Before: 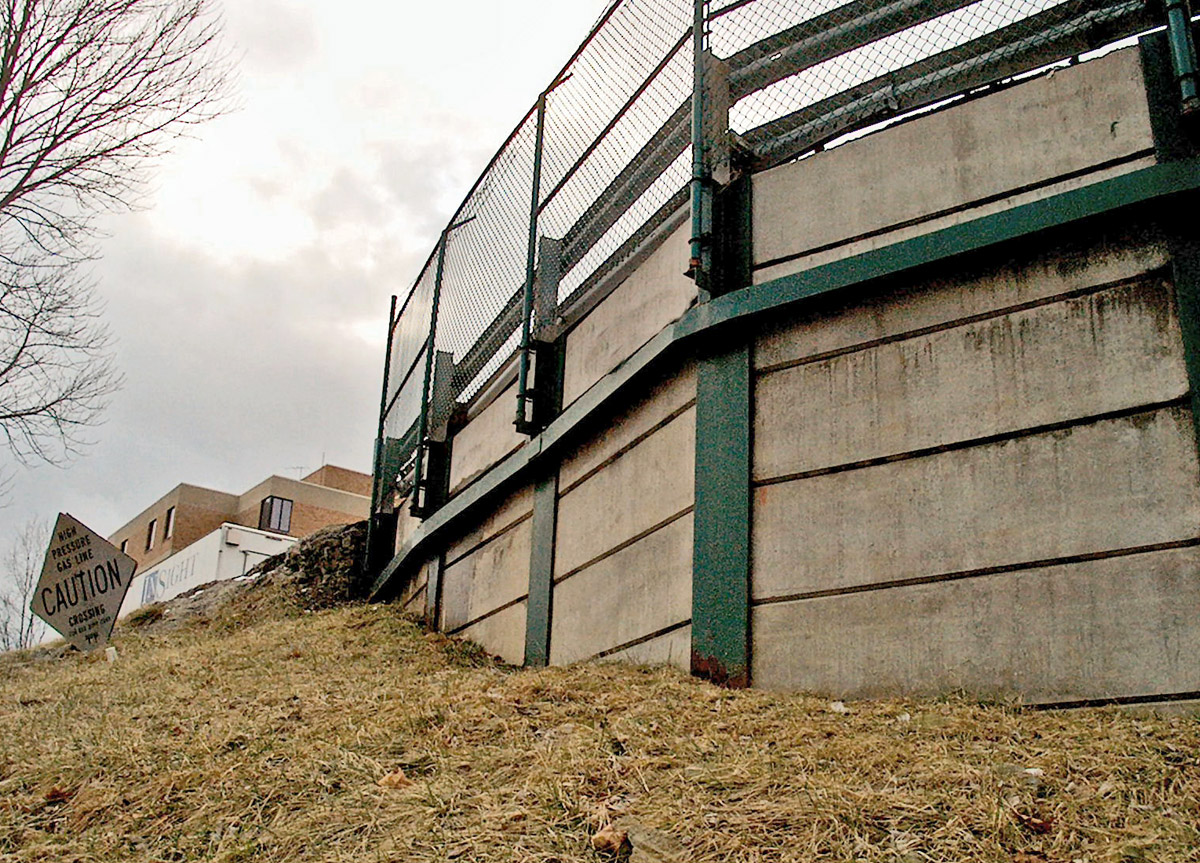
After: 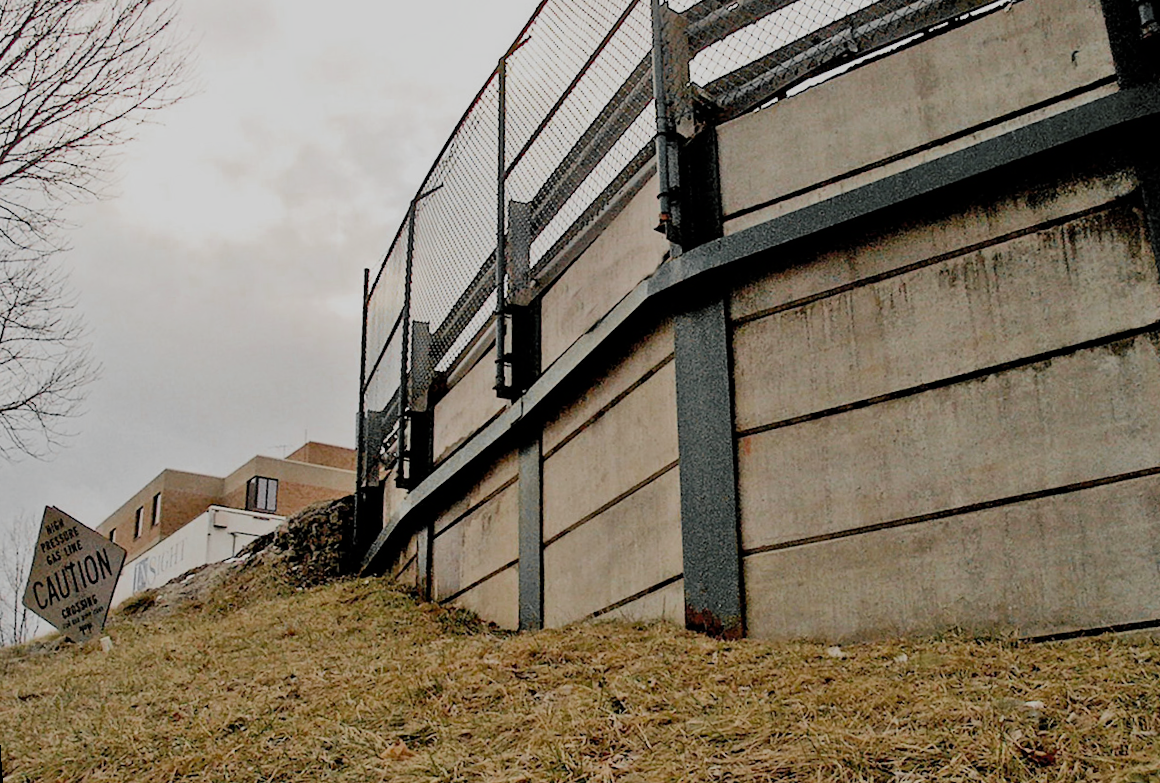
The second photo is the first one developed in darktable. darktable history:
rotate and perspective: rotation -3.52°, crop left 0.036, crop right 0.964, crop top 0.081, crop bottom 0.919
filmic rgb: black relative exposure -7.32 EV, white relative exposure 5.09 EV, hardness 3.2
color zones: curves: ch0 [(0.004, 0.388) (0.125, 0.392) (0.25, 0.404) (0.375, 0.5) (0.5, 0.5) (0.625, 0.5) (0.75, 0.5) (0.875, 0.5)]; ch1 [(0, 0.5) (0.125, 0.5) (0.25, 0.5) (0.375, 0.124) (0.524, 0.124) (0.645, 0.128) (0.789, 0.132) (0.914, 0.096) (0.998, 0.068)]
